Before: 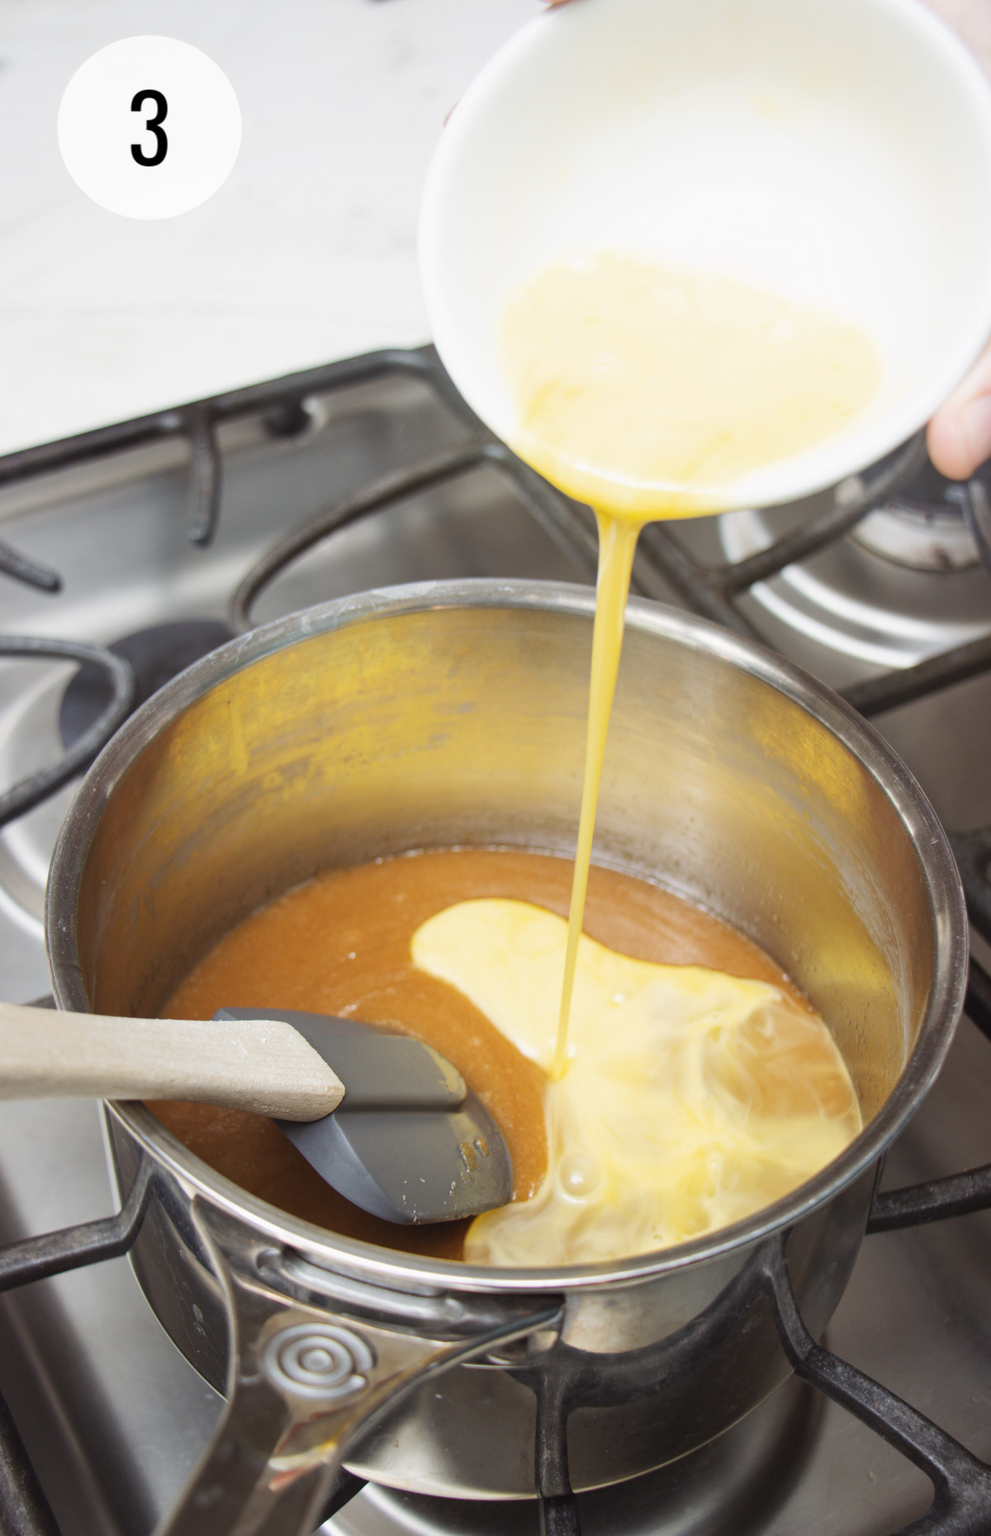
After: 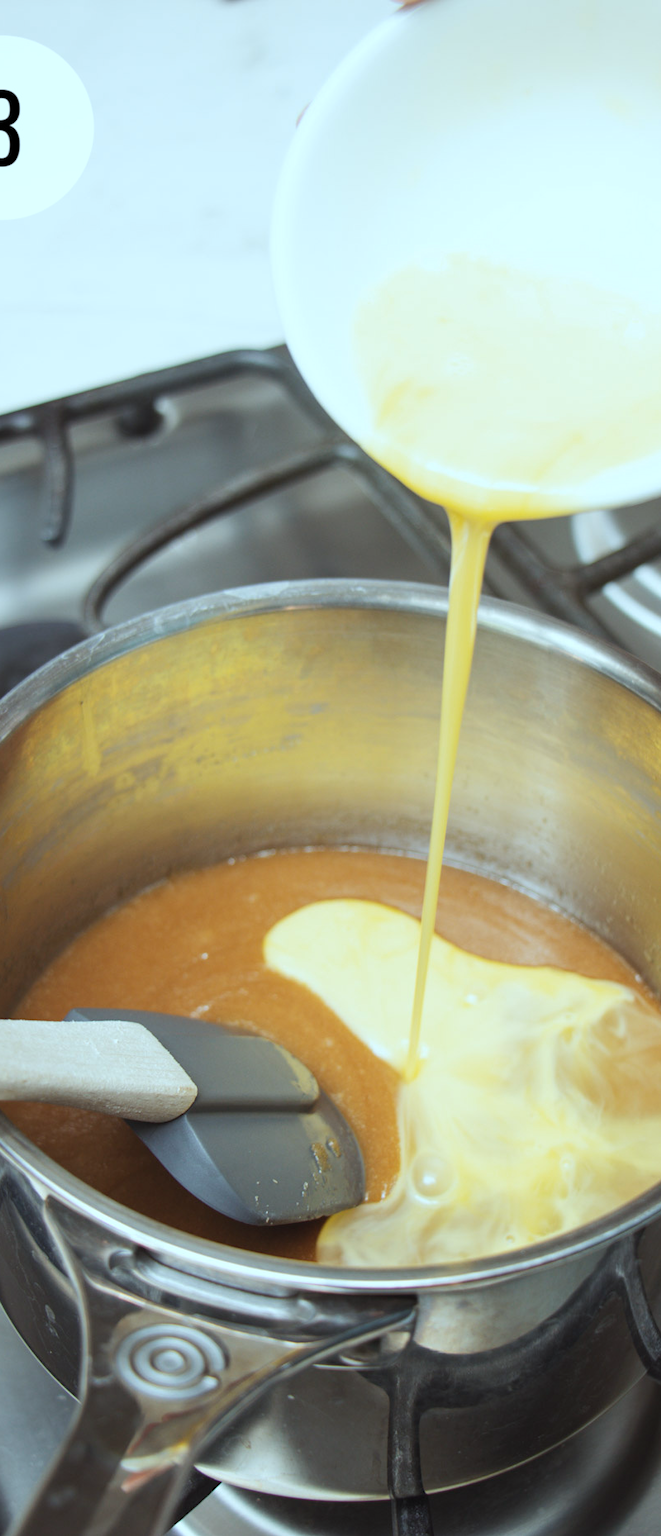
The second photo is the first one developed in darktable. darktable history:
crop and rotate: left 14.947%, right 18.334%
color correction: highlights a* -10.17, highlights b* -10.26
